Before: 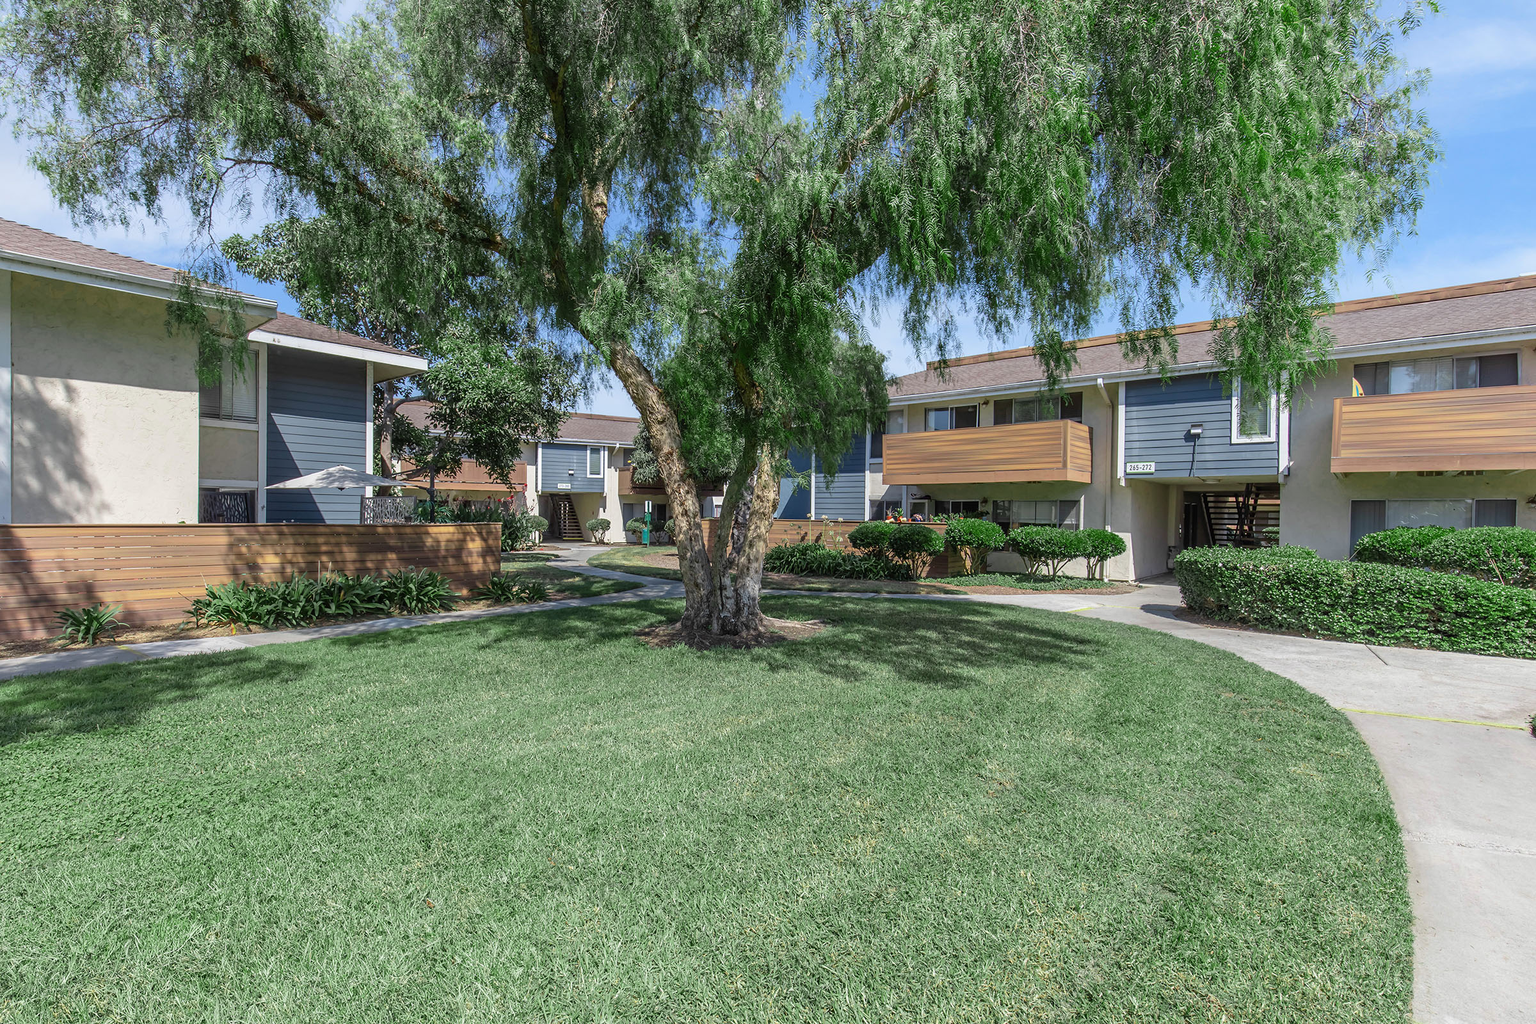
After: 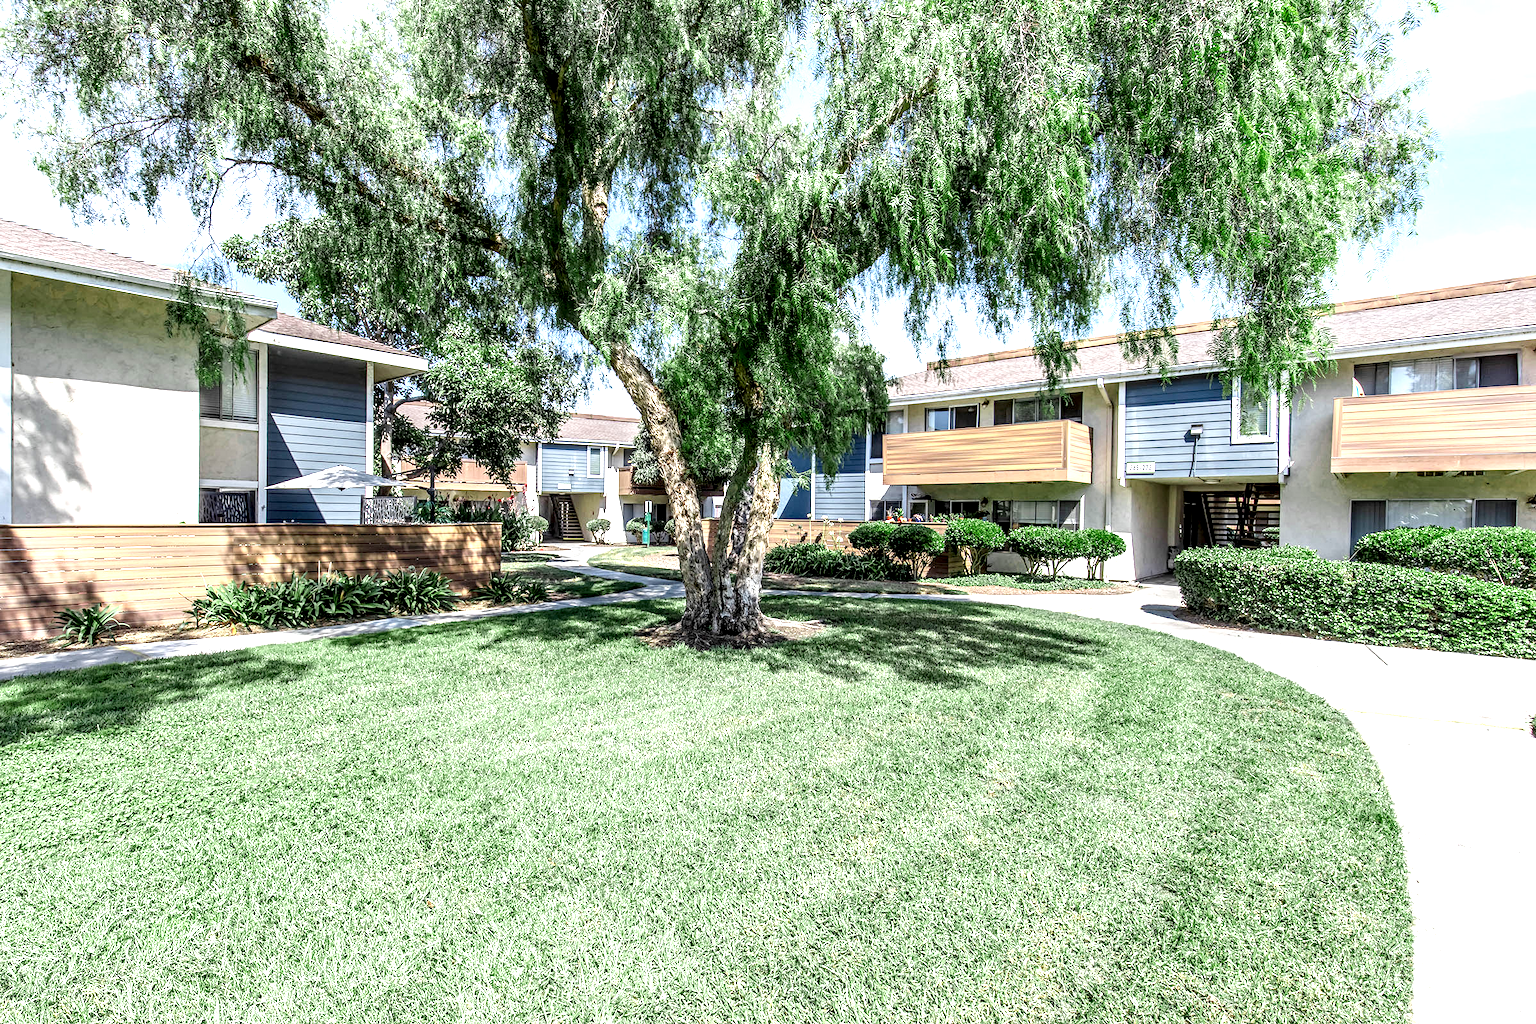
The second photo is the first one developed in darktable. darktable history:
exposure: exposure 1 EV, compensate highlight preservation false
local contrast: highlights 81%, shadows 57%, detail 175%, midtone range 0.604
tone curve: curves: ch0 [(0, 0) (0.765, 0.816) (1, 1)]; ch1 [(0, 0) (0.425, 0.464) (0.5, 0.5) (0.531, 0.522) (0.588, 0.575) (0.994, 0.939)]; ch2 [(0, 0) (0.398, 0.435) (0.455, 0.481) (0.501, 0.504) (0.529, 0.544) (0.584, 0.585) (1, 0.911)], preserve colors none
